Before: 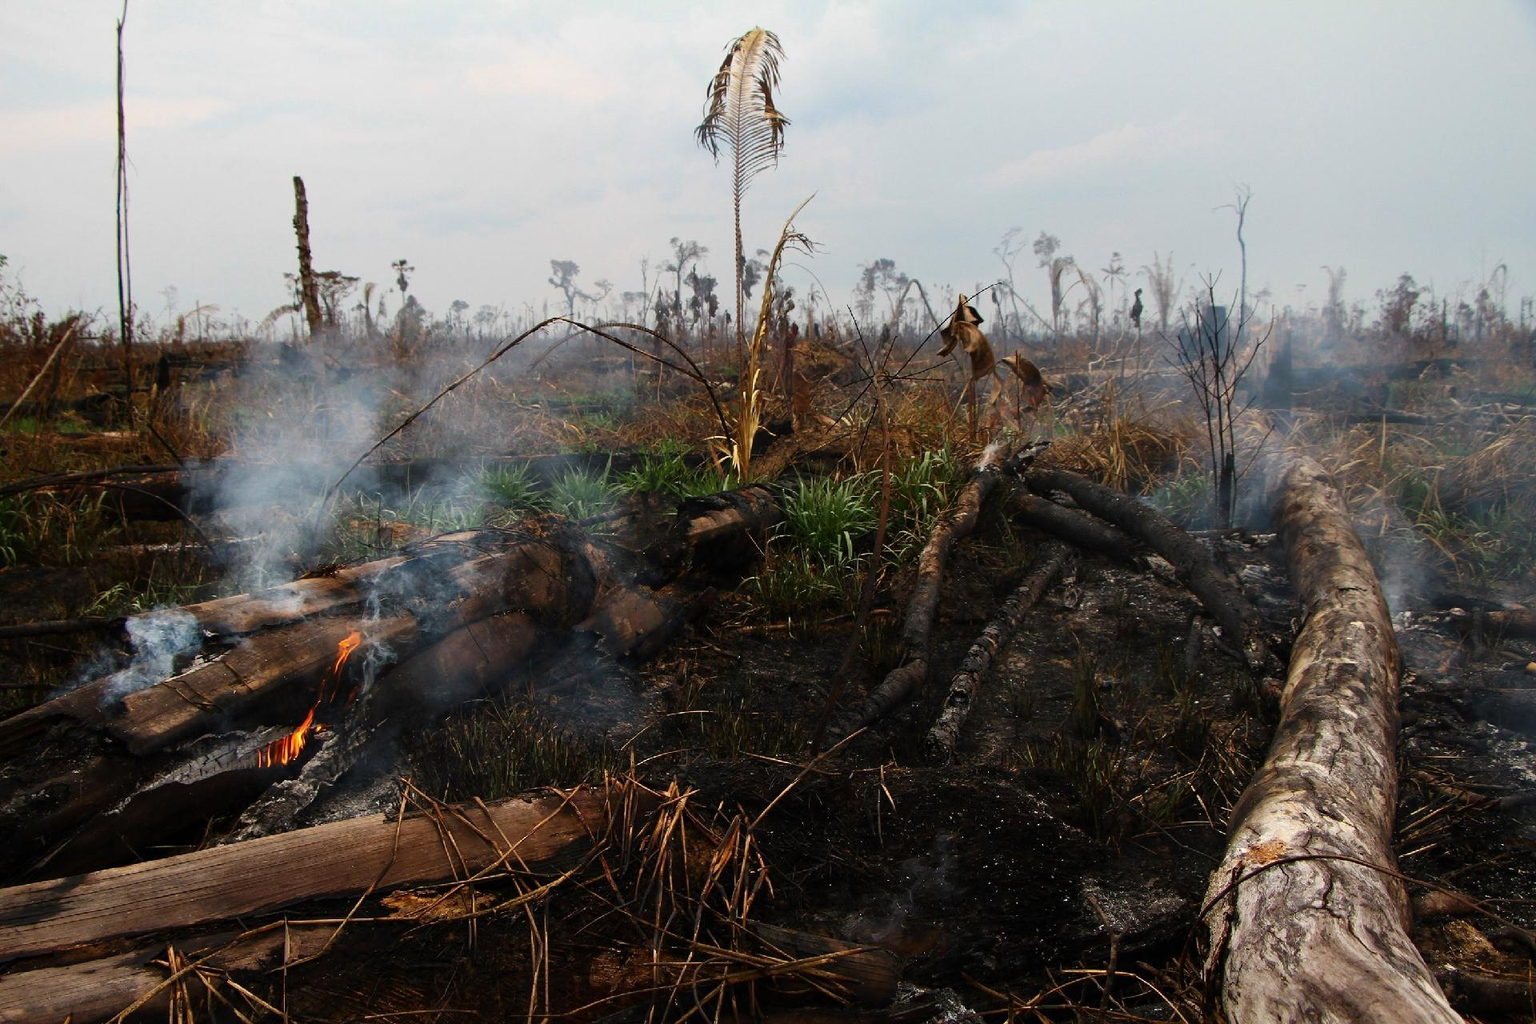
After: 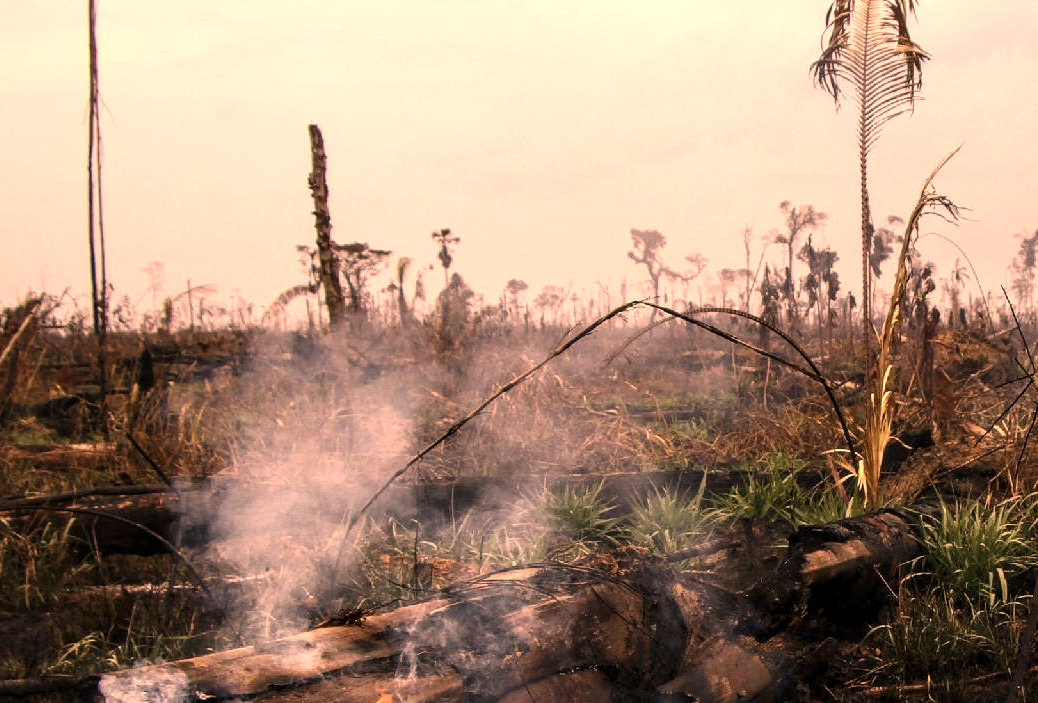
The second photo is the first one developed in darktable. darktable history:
local contrast: detail 130%
exposure: black level correction 0, exposure 0.5 EV, compensate exposure bias true, compensate highlight preservation false
levels: white 99.92%, levels [0, 0.492, 0.984]
crop and rotate: left 3.023%, top 7.5%, right 42.897%, bottom 37.541%
color correction: highlights a* 39.84, highlights b* 39.78, saturation 0.687
